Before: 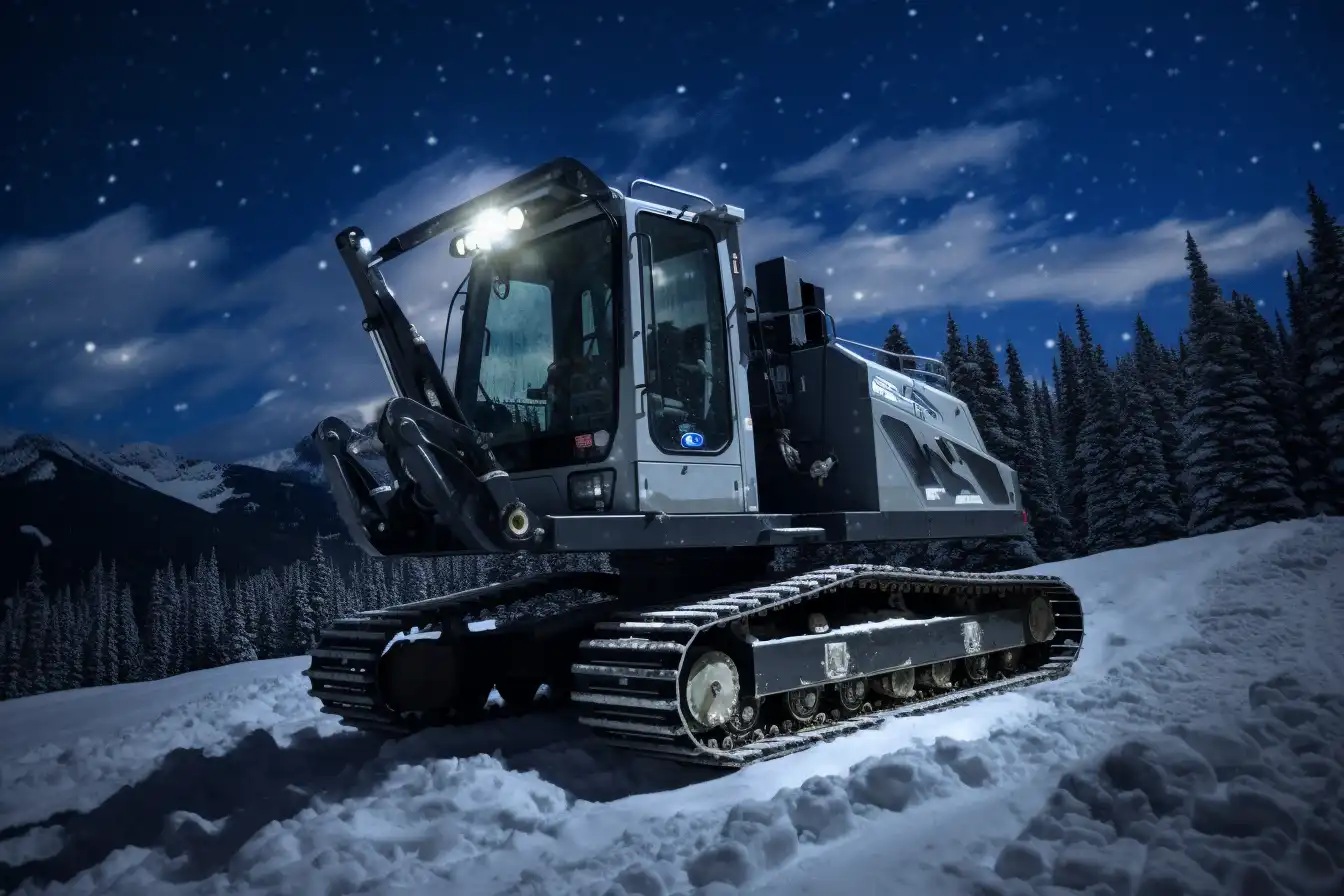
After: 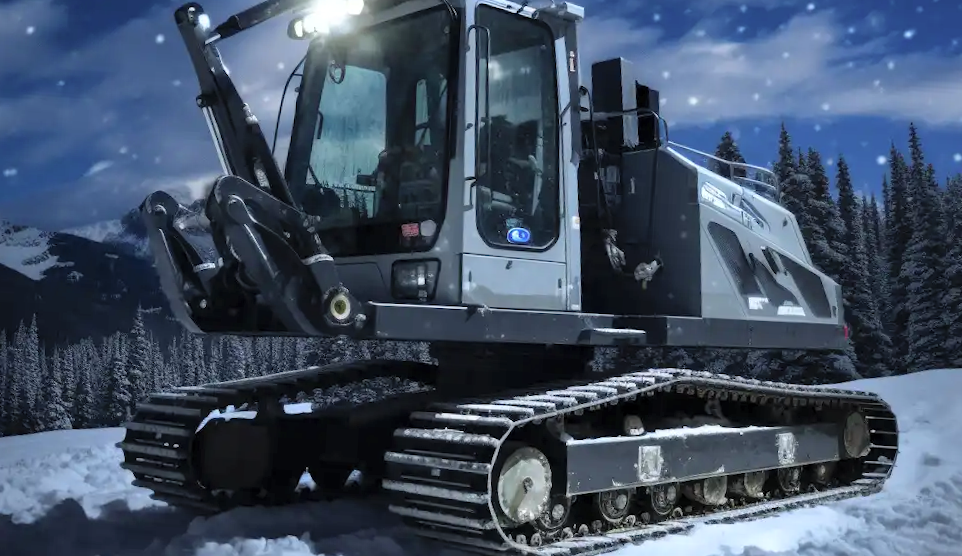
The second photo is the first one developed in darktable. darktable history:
levels: levels [0, 0.492, 0.984]
contrast brightness saturation: brightness 0.15
crop and rotate: angle -3.37°, left 9.79%, top 20.73%, right 12.42%, bottom 11.82%
